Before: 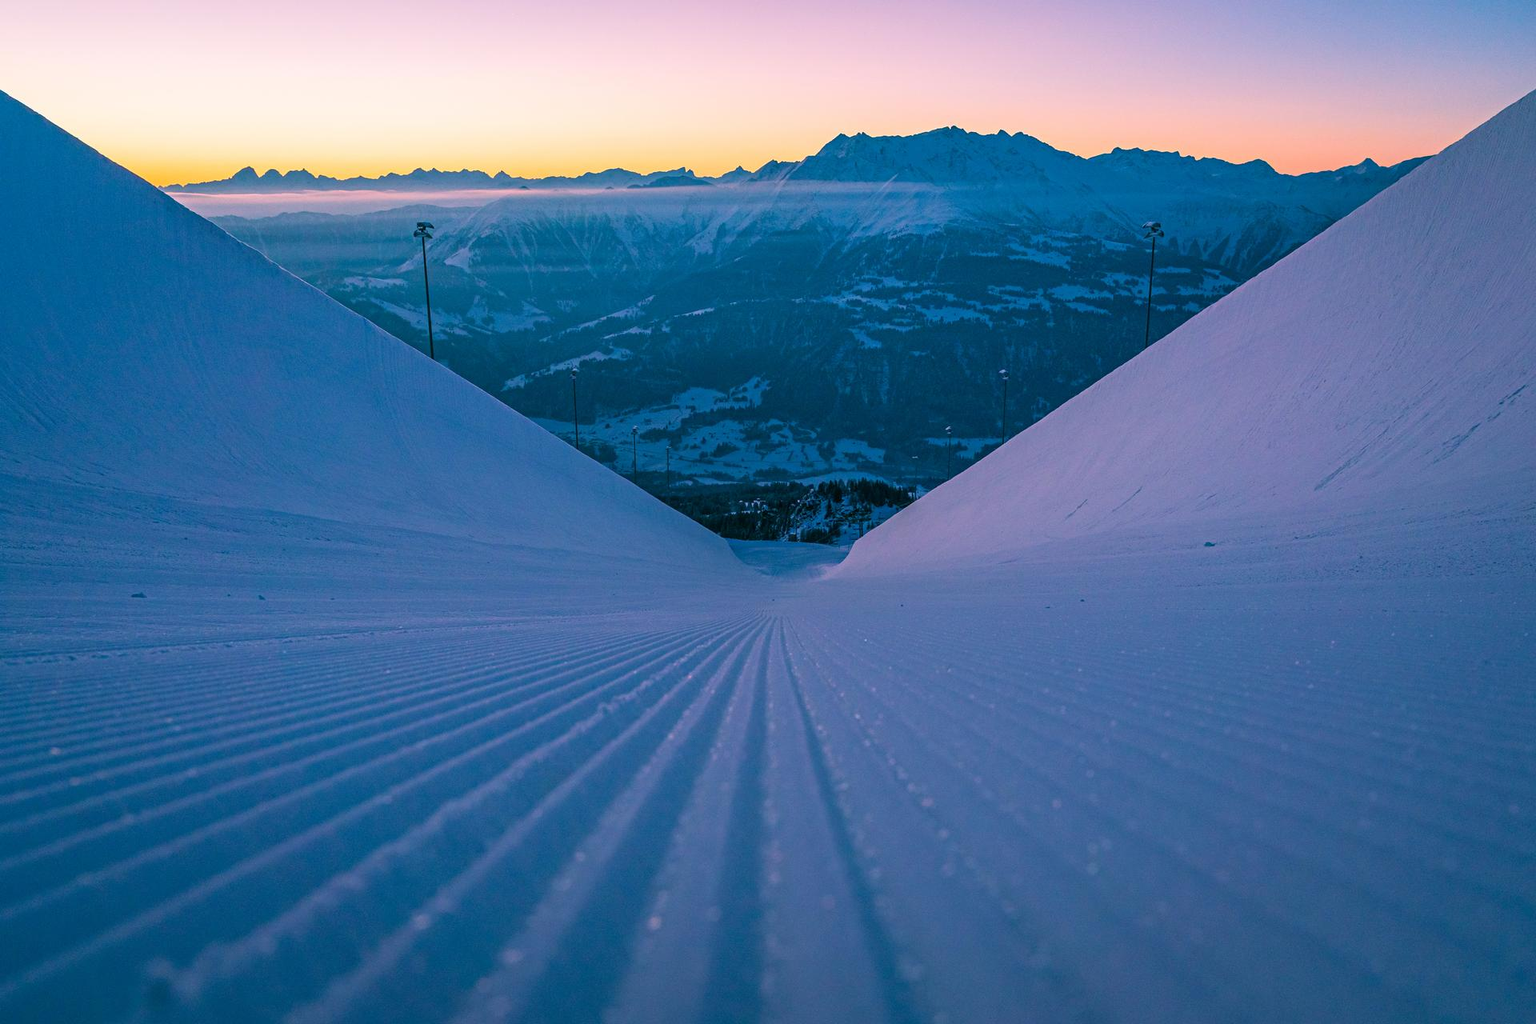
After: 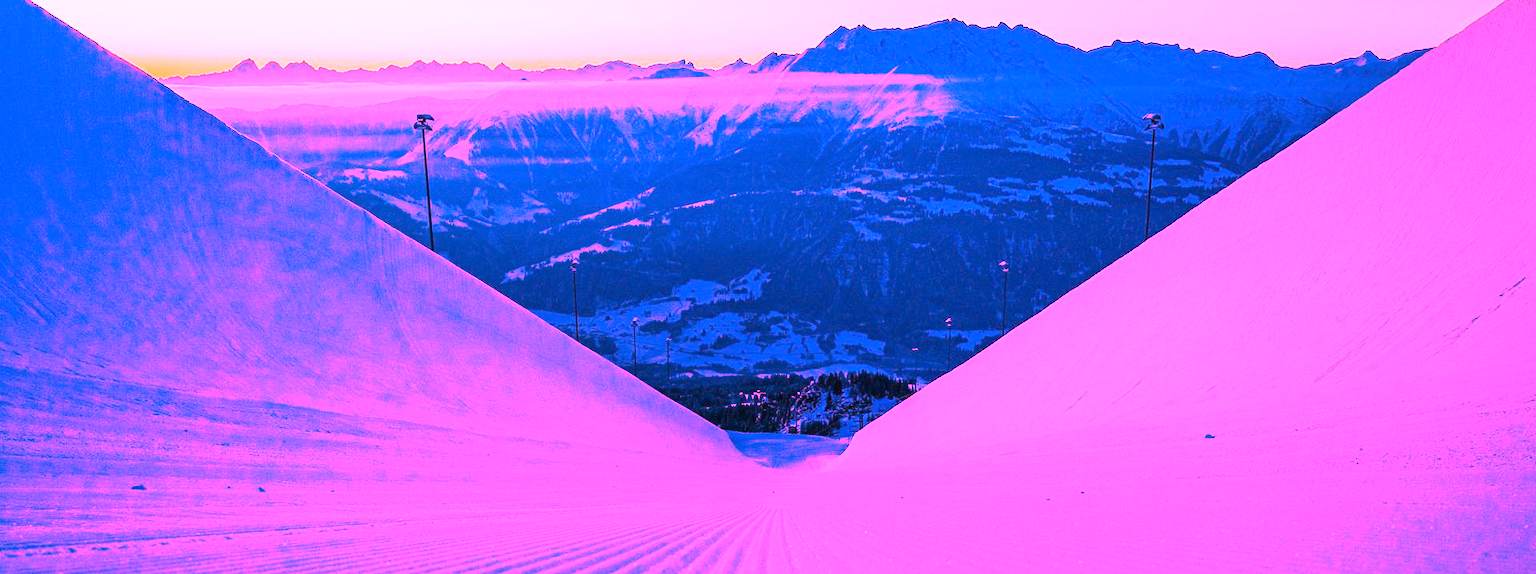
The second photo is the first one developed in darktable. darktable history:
white balance: red 4.26, blue 1.802
crop and rotate: top 10.605%, bottom 33.274%
